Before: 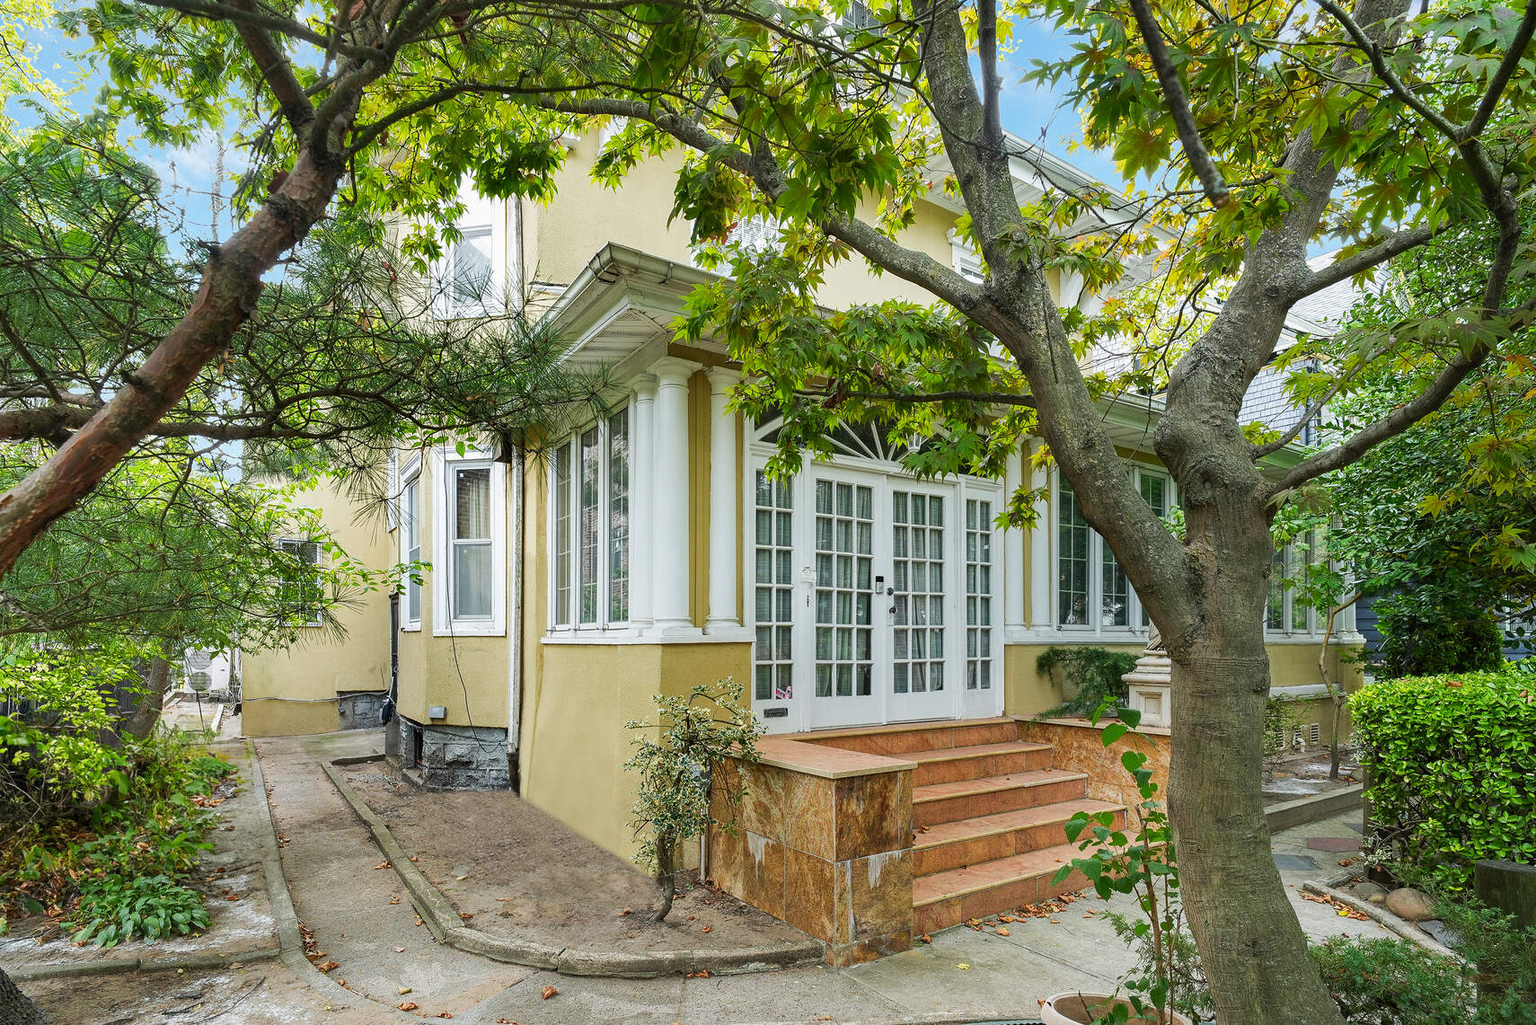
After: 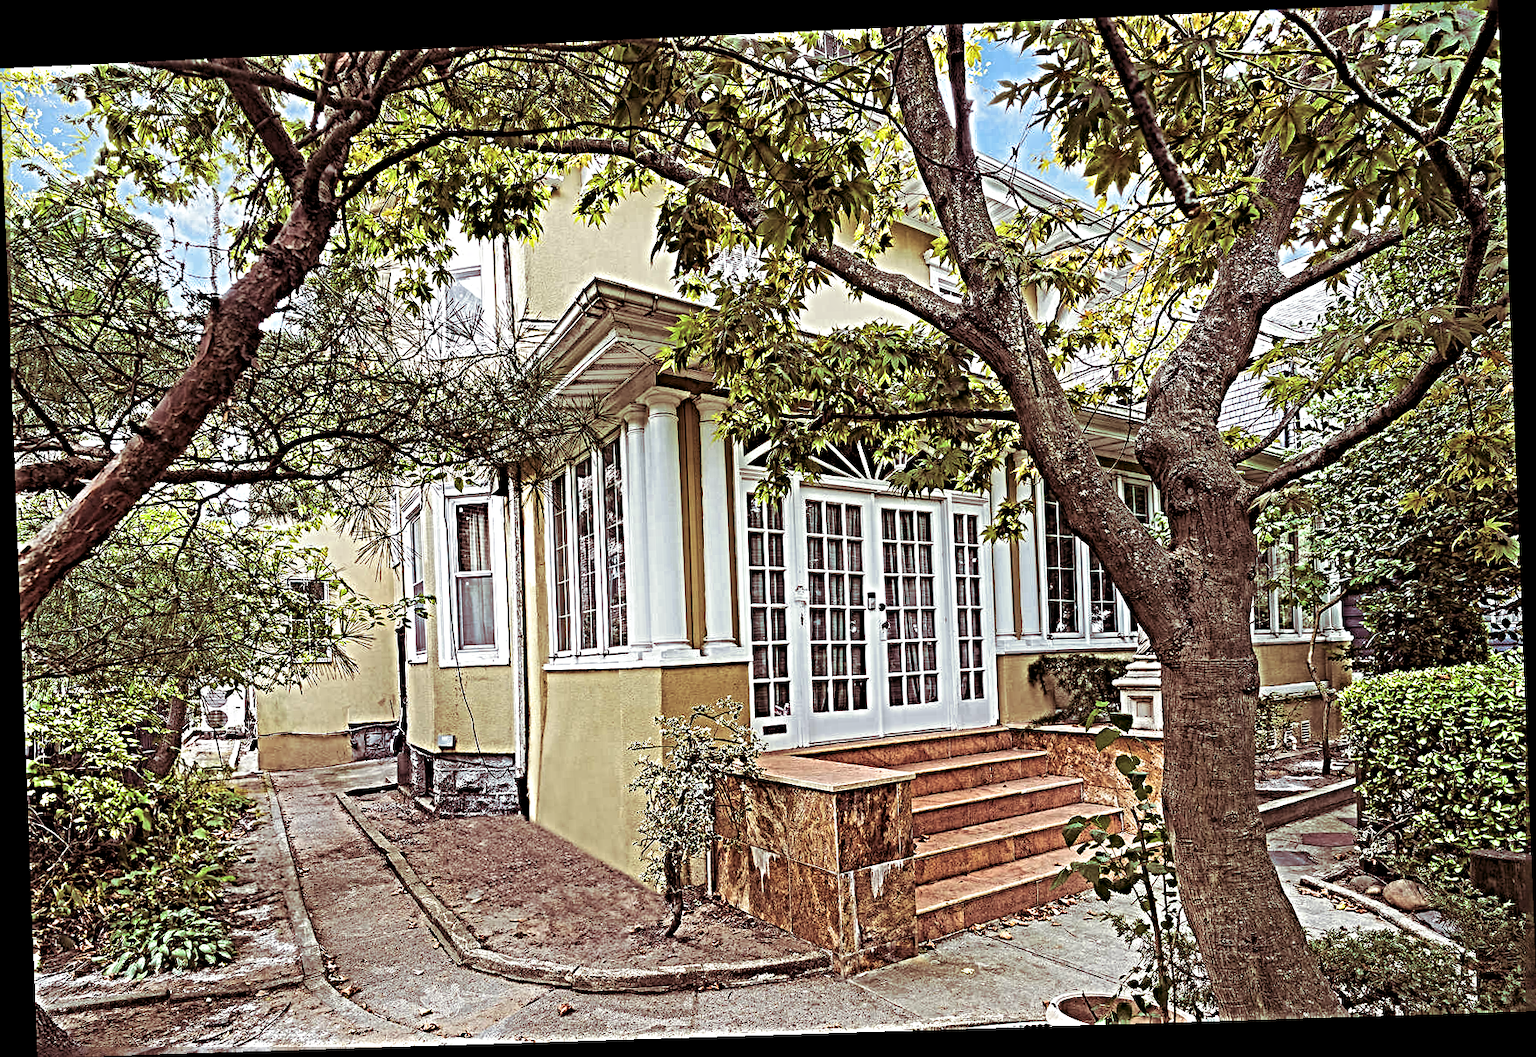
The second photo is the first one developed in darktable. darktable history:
split-toning: shadows › hue 360°
white balance: red 1.009, blue 1.027
rotate and perspective: rotation -2.22°, lens shift (horizontal) -0.022, automatic cropping off
sharpen: radius 6.3, amount 1.8, threshold 0
